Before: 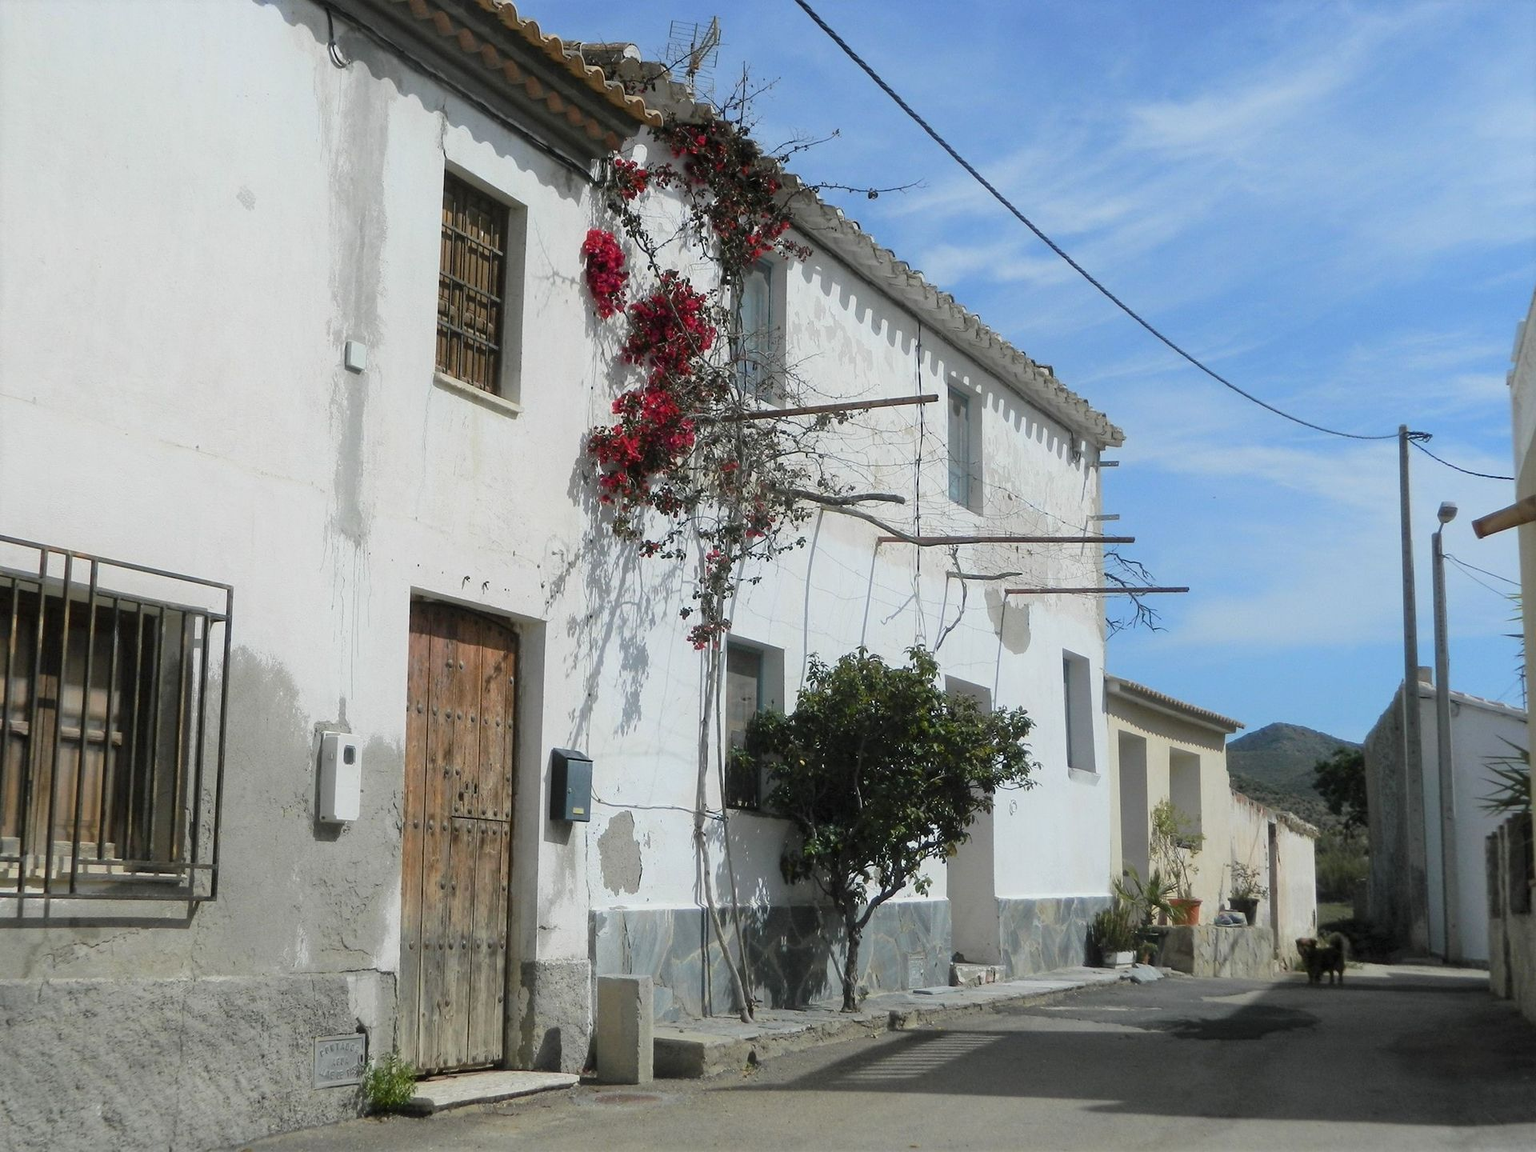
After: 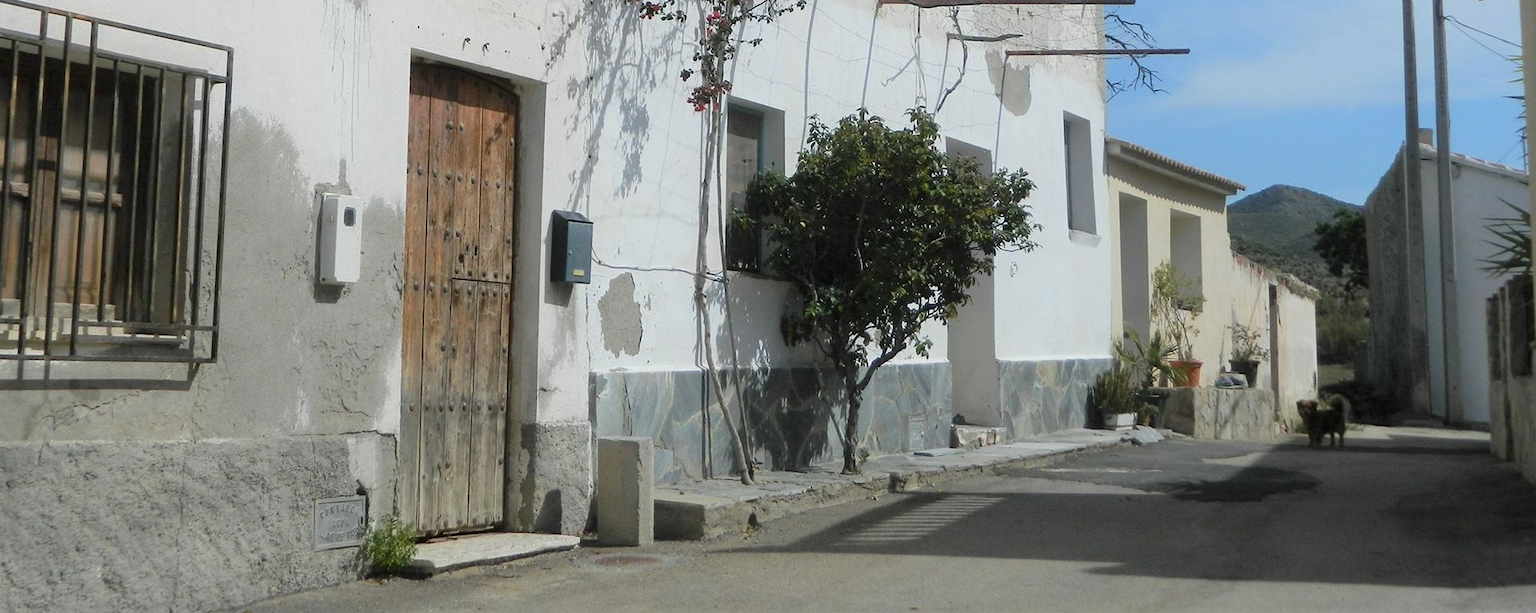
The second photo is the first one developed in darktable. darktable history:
crop and rotate: top 46.772%, right 0.045%
